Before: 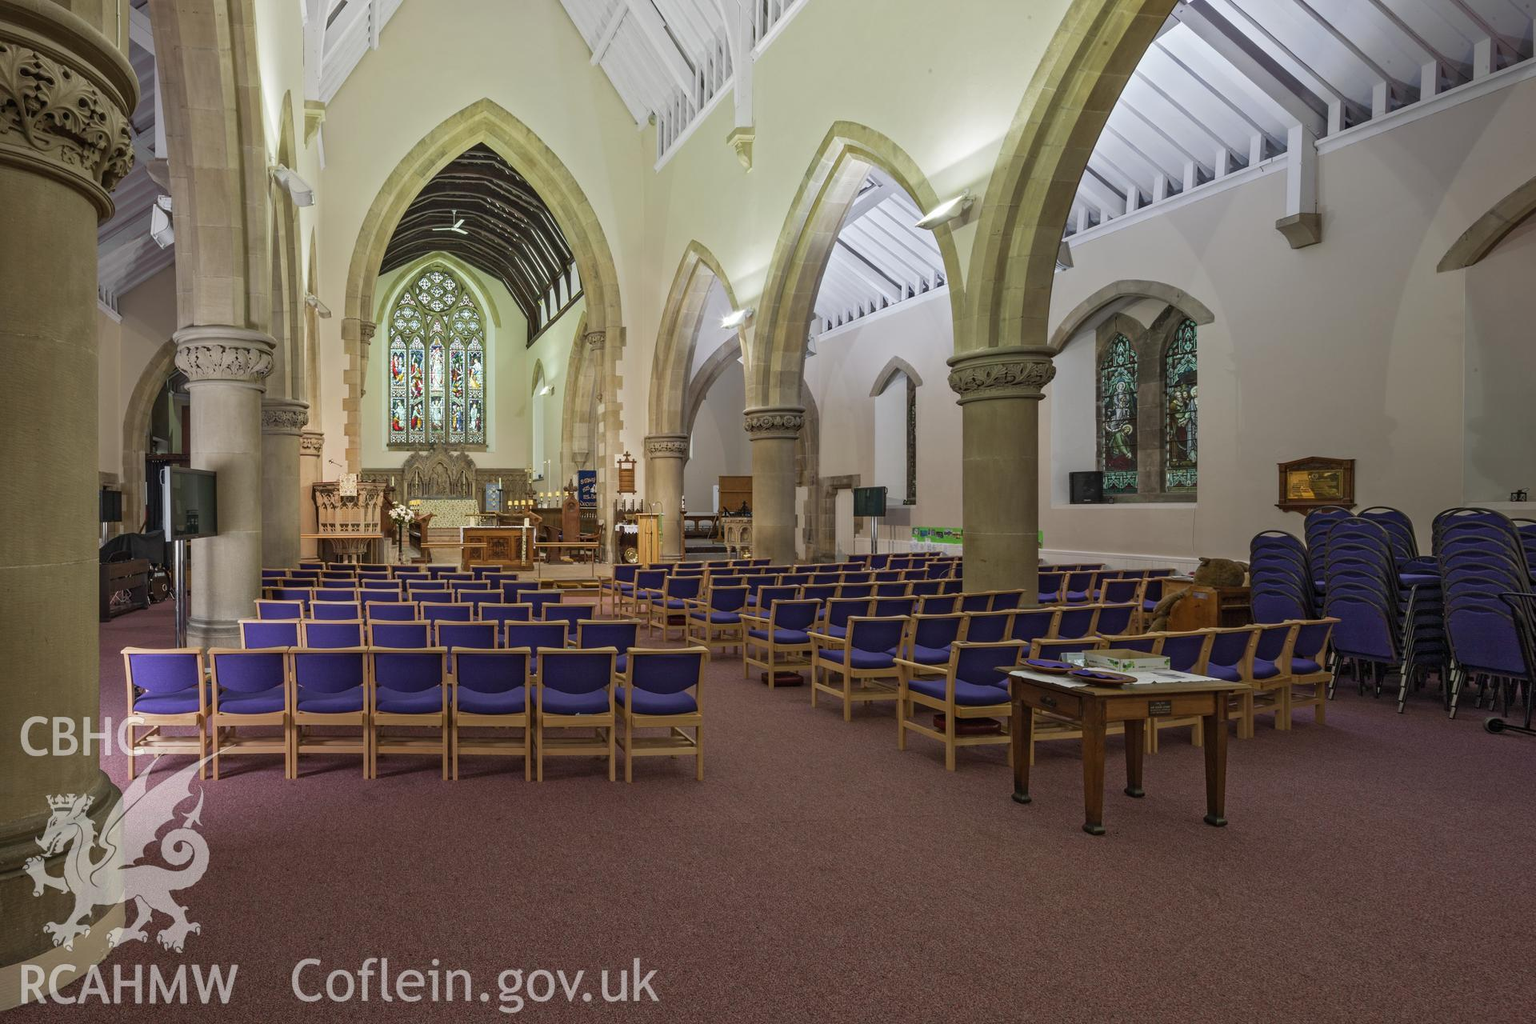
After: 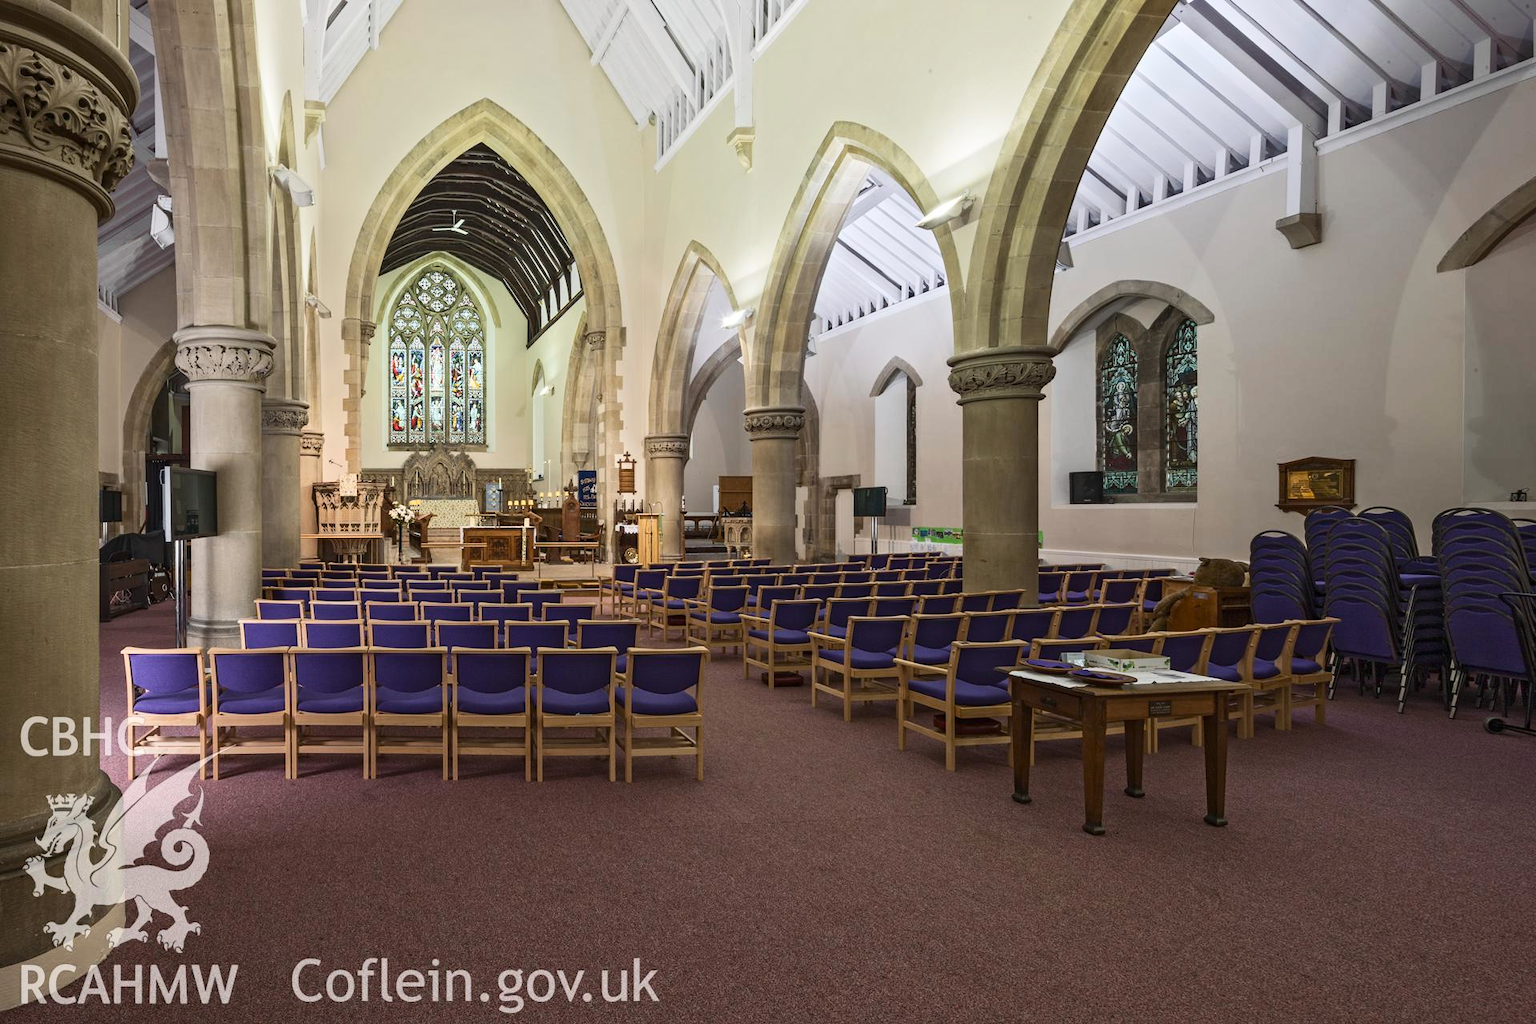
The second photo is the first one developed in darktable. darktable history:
contrast brightness saturation: contrast 0.238, brightness 0.091
